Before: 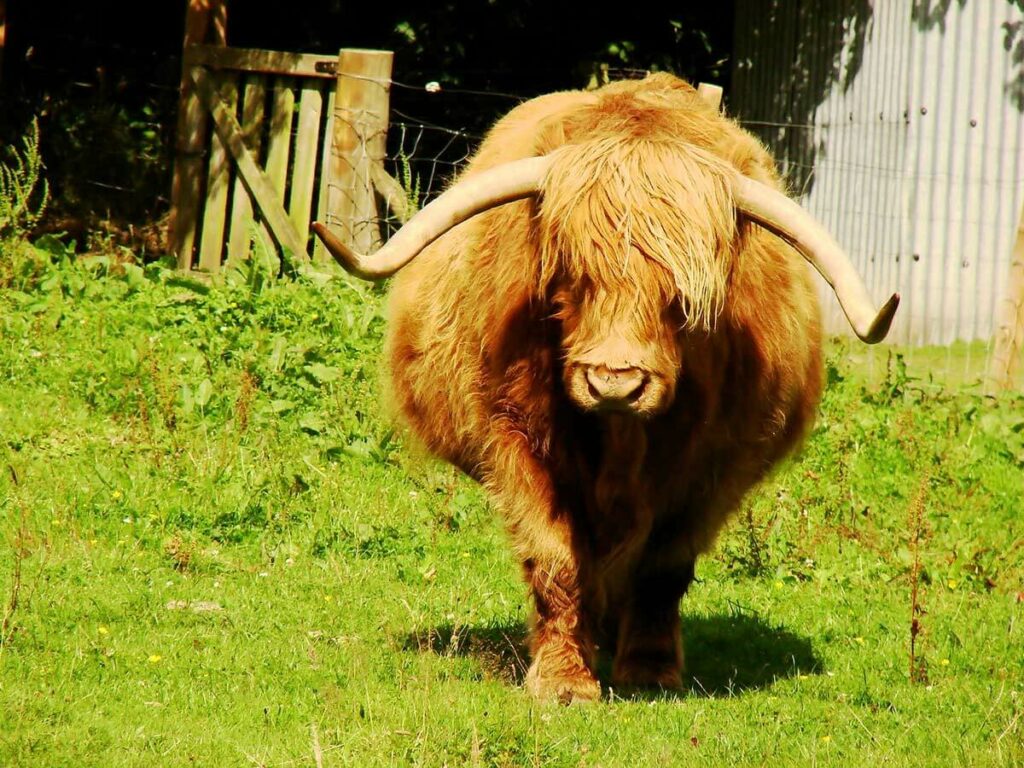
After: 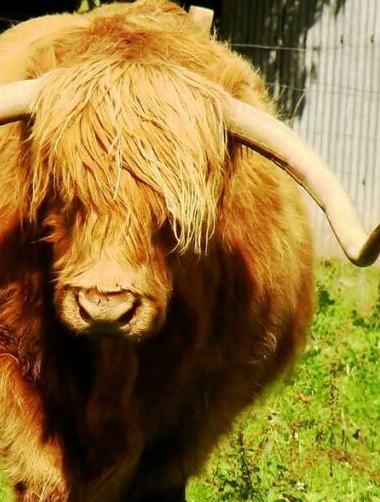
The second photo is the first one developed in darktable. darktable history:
crop and rotate: left 49.735%, top 10.129%, right 13.068%, bottom 24.428%
